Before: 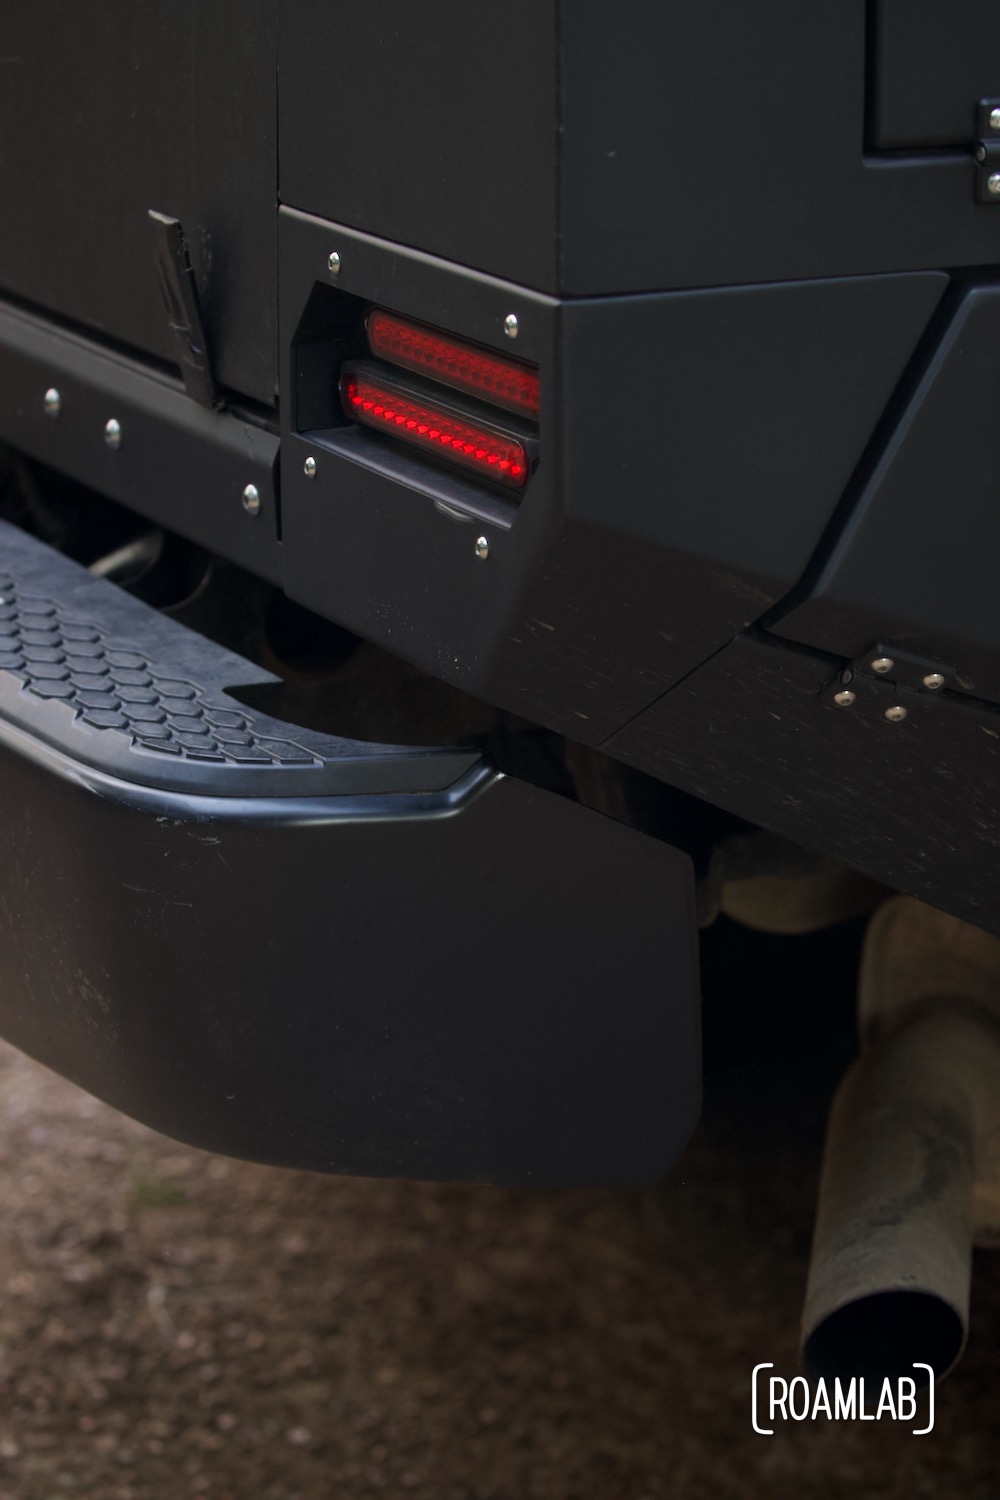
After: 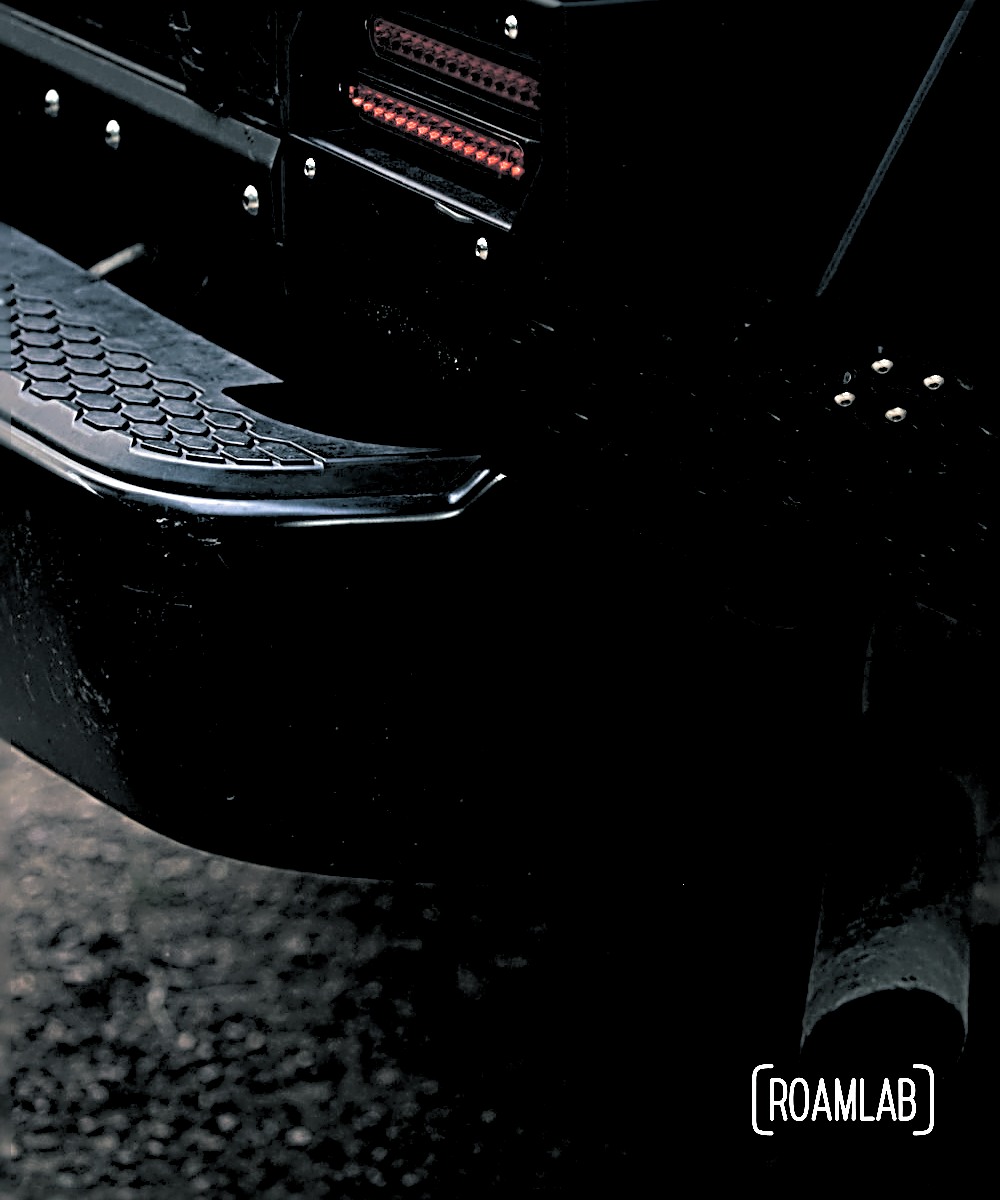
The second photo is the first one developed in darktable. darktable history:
rgb levels: levels [[0.029, 0.461, 0.922], [0, 0.5, 1], [0, 0.5, 1]]
crop and rotate: top 19.998%
exposure: compensate highlight preservation false
sharpen: radius 4.001, amount 2
split-toning: shadows › hue 205.2°, shadows › saturation 0.29, highlights › hue 50.4°, highlights › saturation 0.38, balance -49.9
